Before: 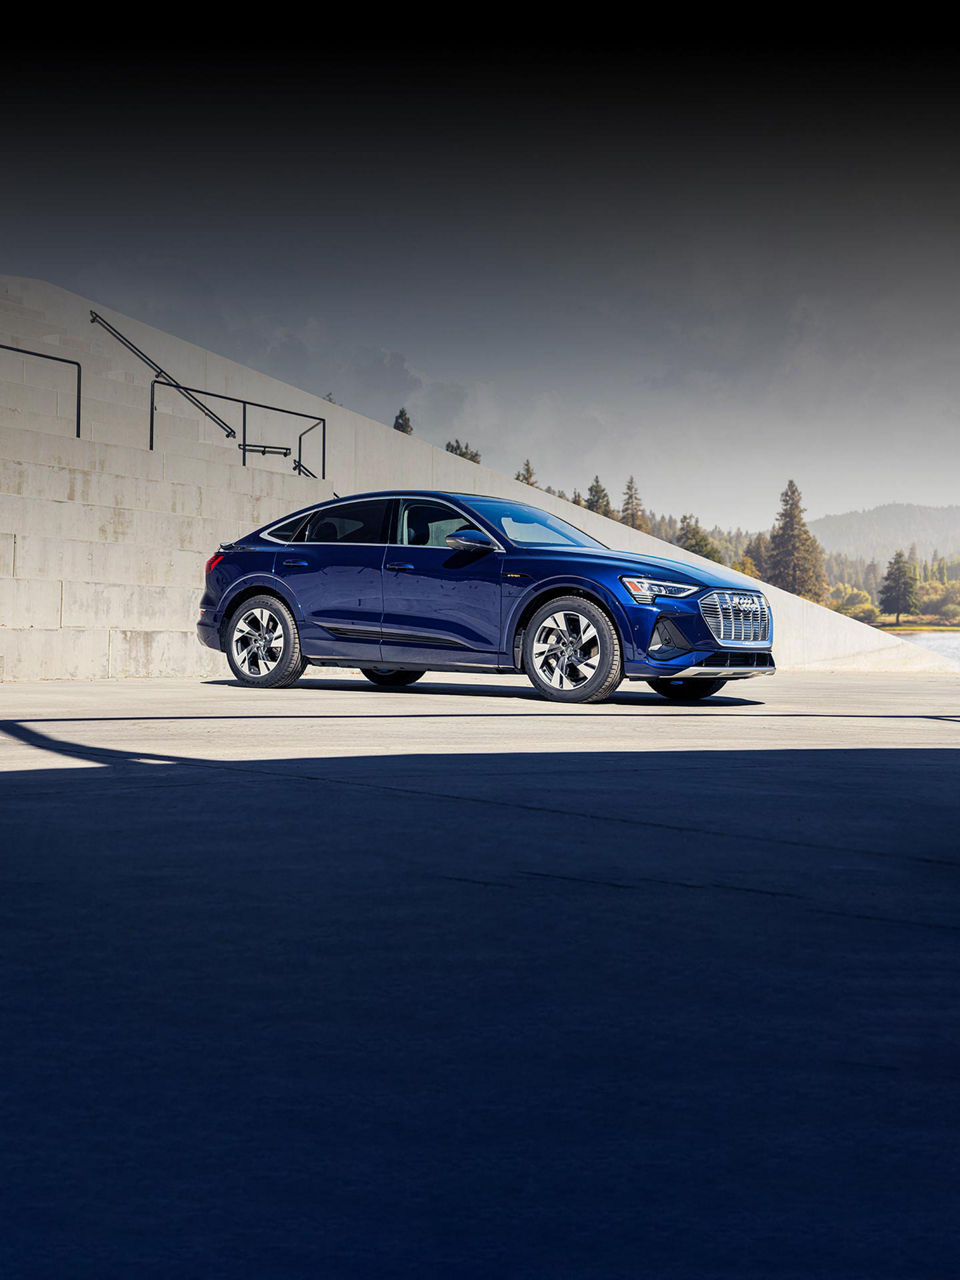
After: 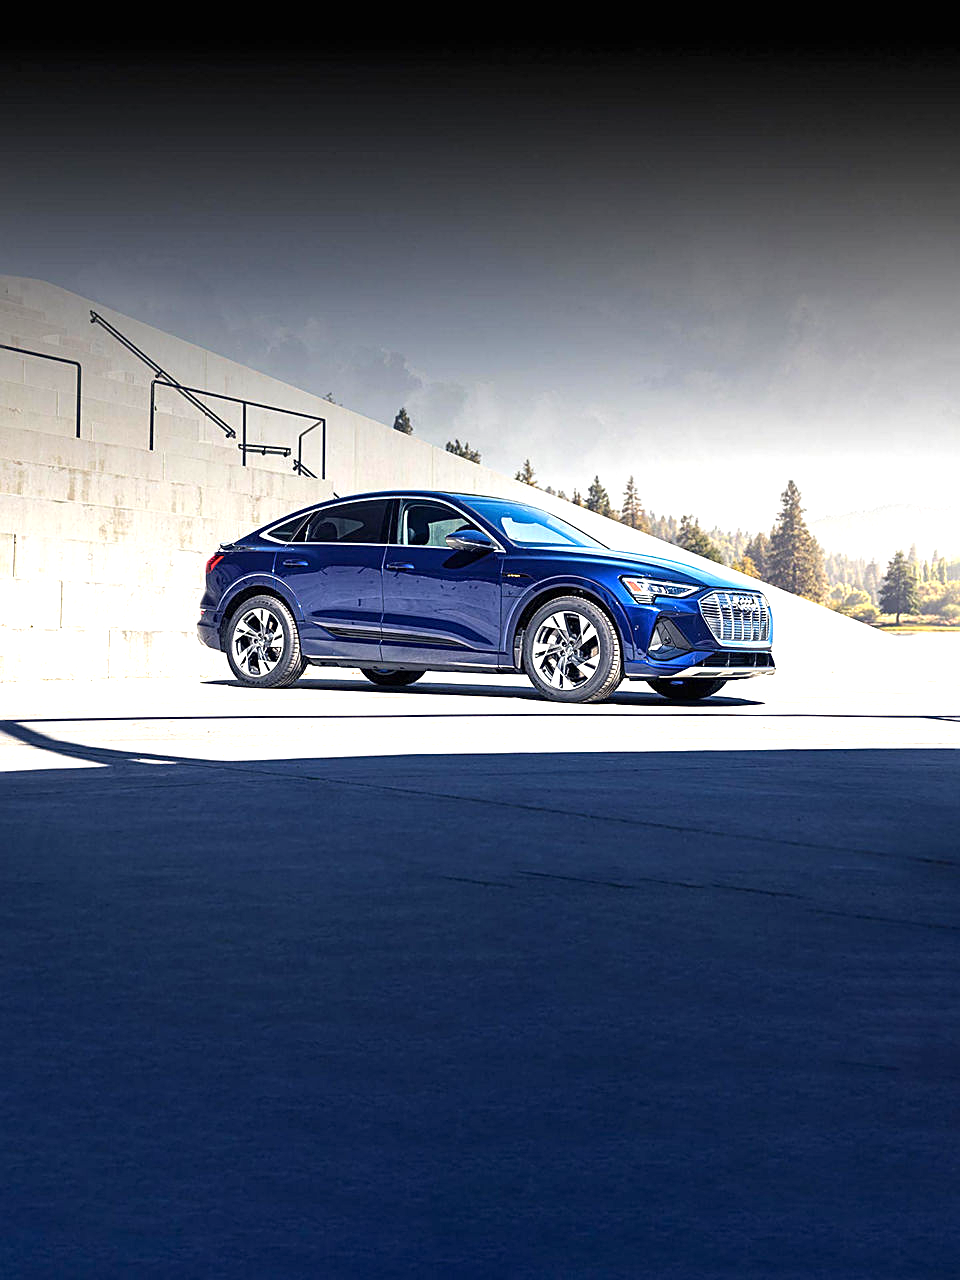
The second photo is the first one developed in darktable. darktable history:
exposure: black level correction 0, exposure 1.1 EV, compensate exposure bias true, compensate highlight preservation false
sharpen: on, module defaults
